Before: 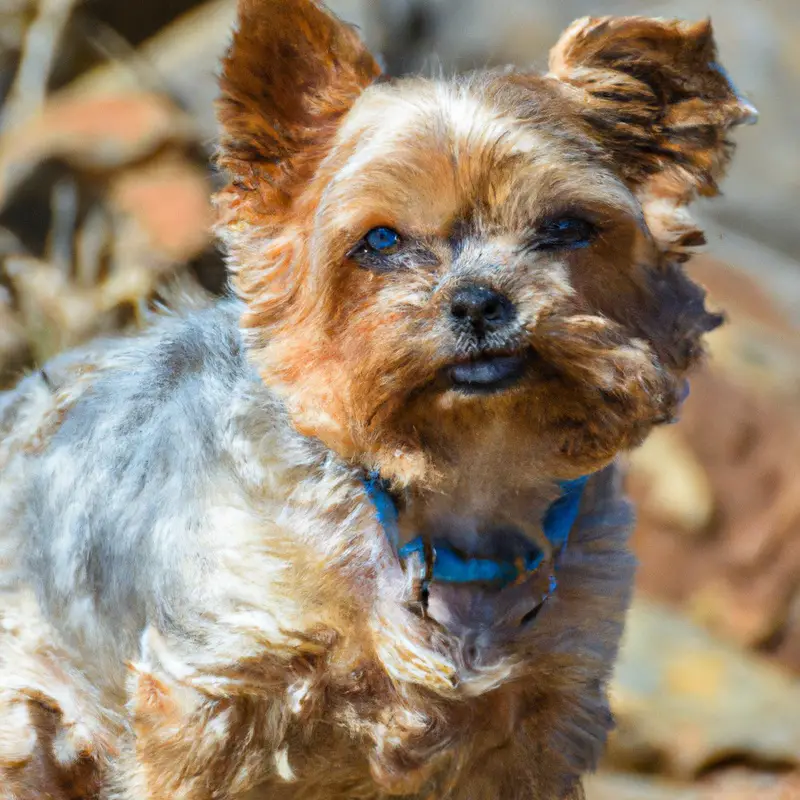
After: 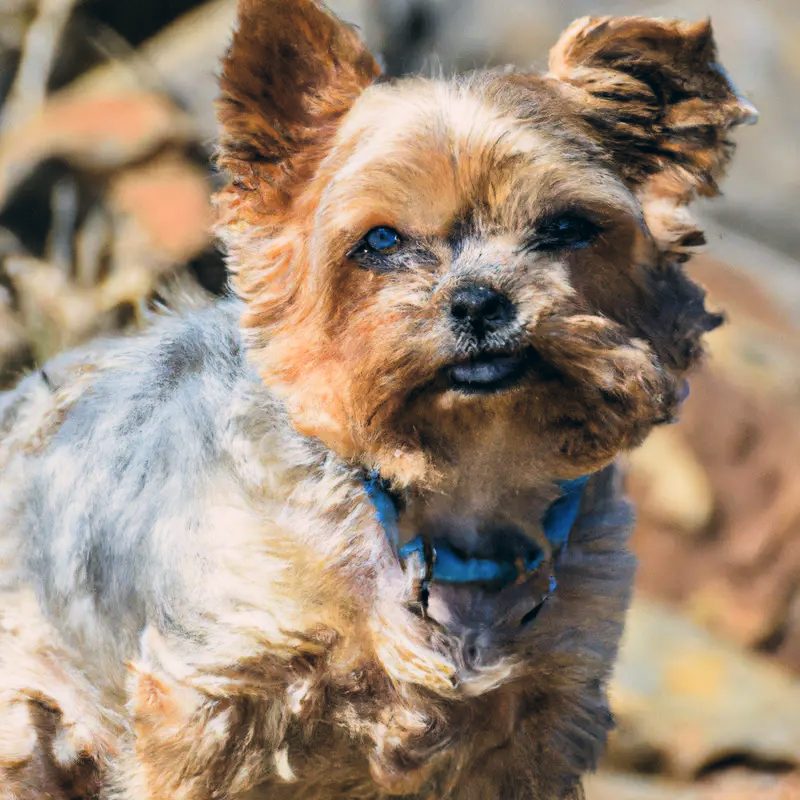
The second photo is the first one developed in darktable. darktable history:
exposure: black level correction -0.016, compensate highlight preservation false
color correction: highlights a* 5.4, highlights b* 5.31, shadows a* -4.73, shadows b* -5.15
filmic rgb: middle gray luminance 9.78%, black relative exposure -8.62 EV, white relative exposure 3.33 EV, target black luminance 0%, hardness 5.21, latitude 44.69%, contrast 1.311, highlights saturation mix 6.07%, shadows ↔ highlights balance 24.66%
